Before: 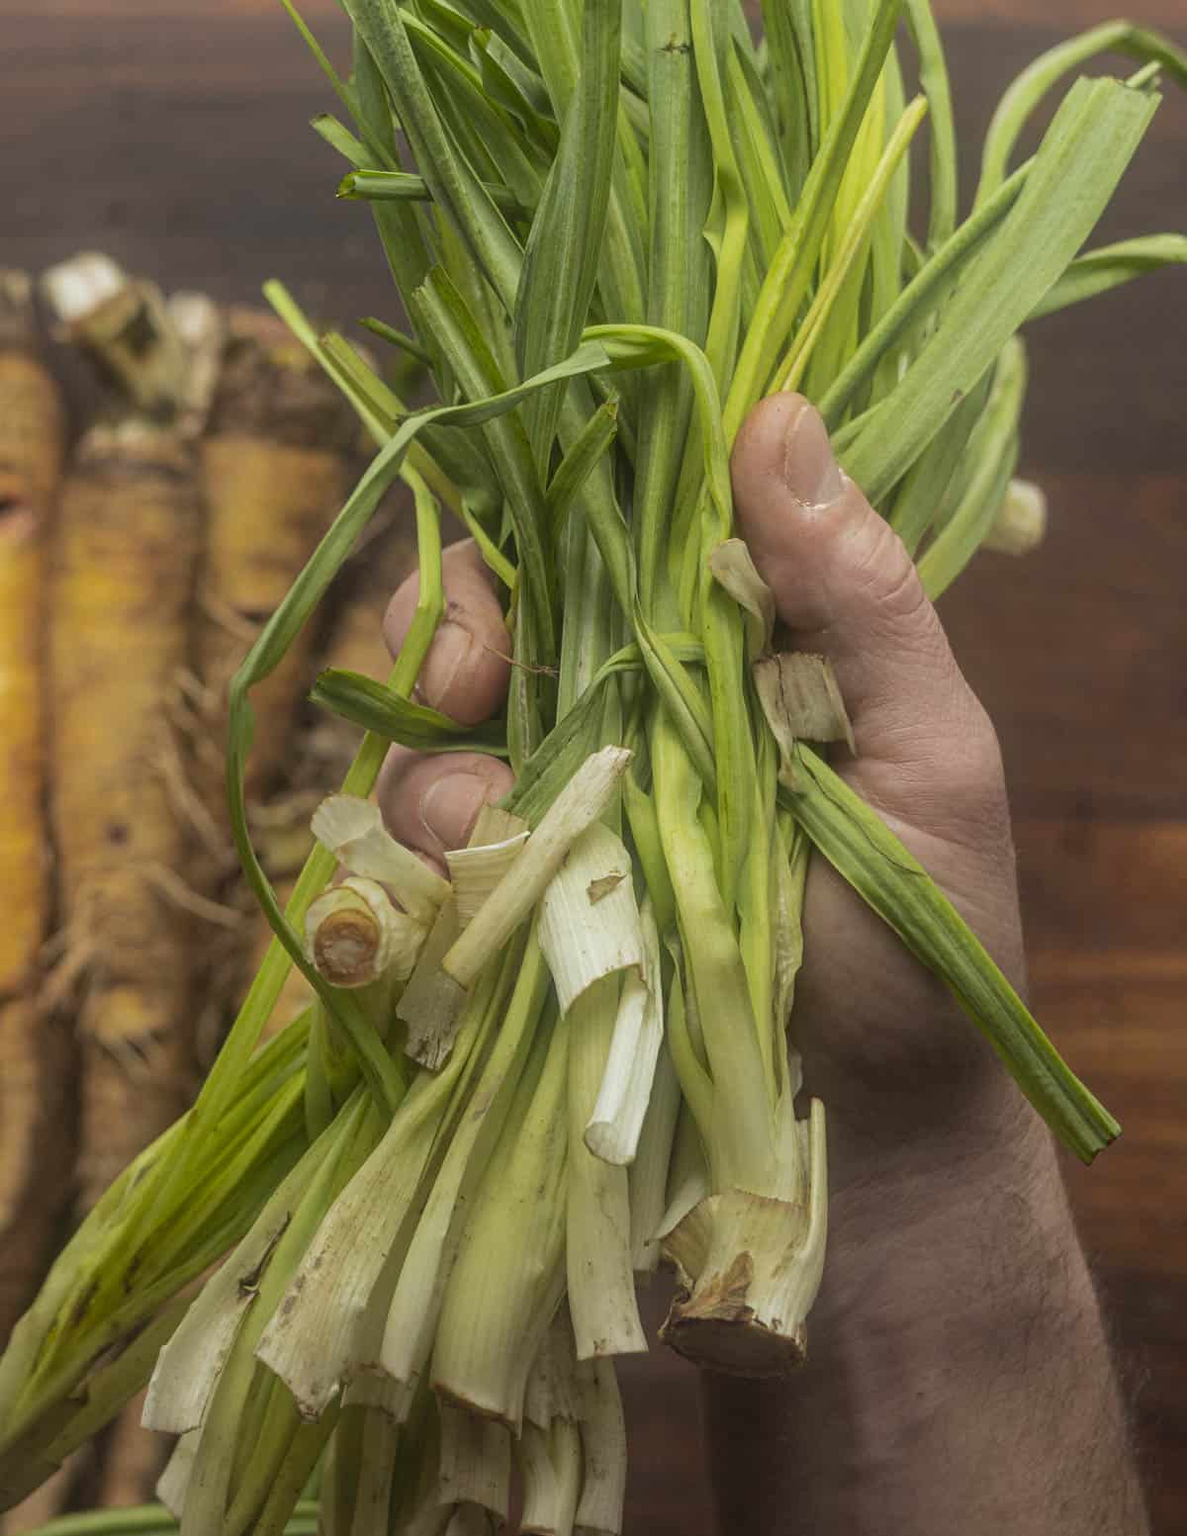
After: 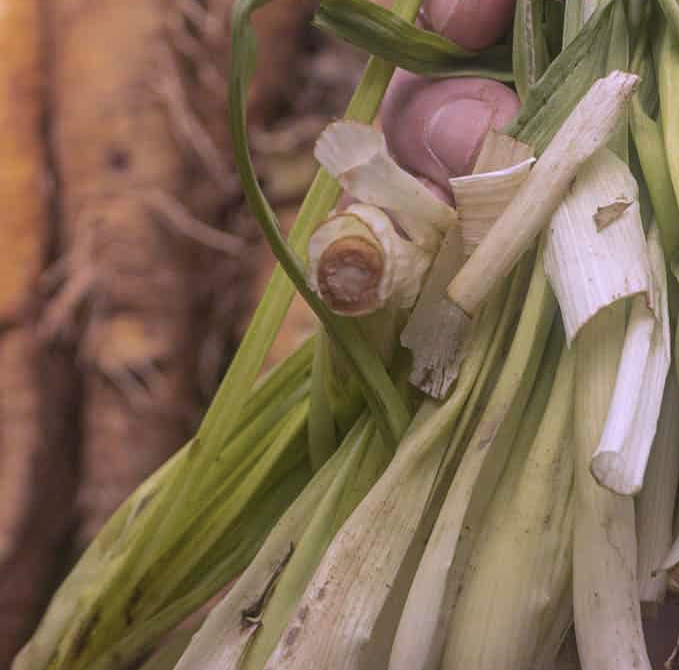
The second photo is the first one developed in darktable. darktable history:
crop: top 43.996%, right 43.376%, bottom 12.853%
levels: levels [0, 0.51, 1]
color correction: highlights a* 15.08, highlights b* -25.08
